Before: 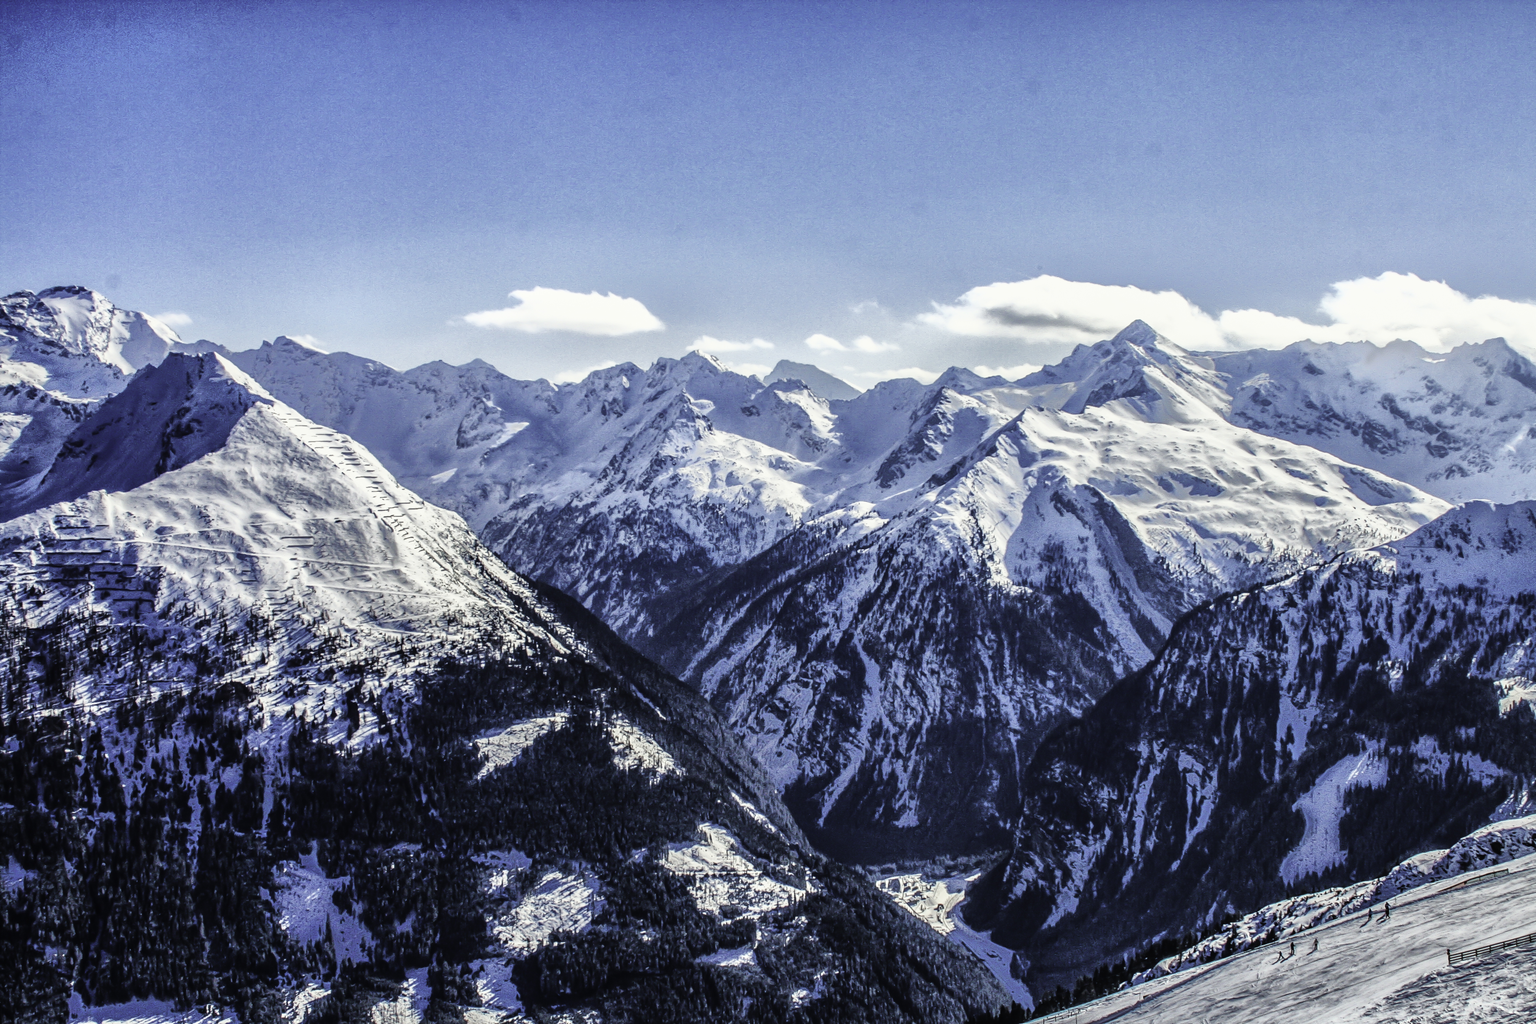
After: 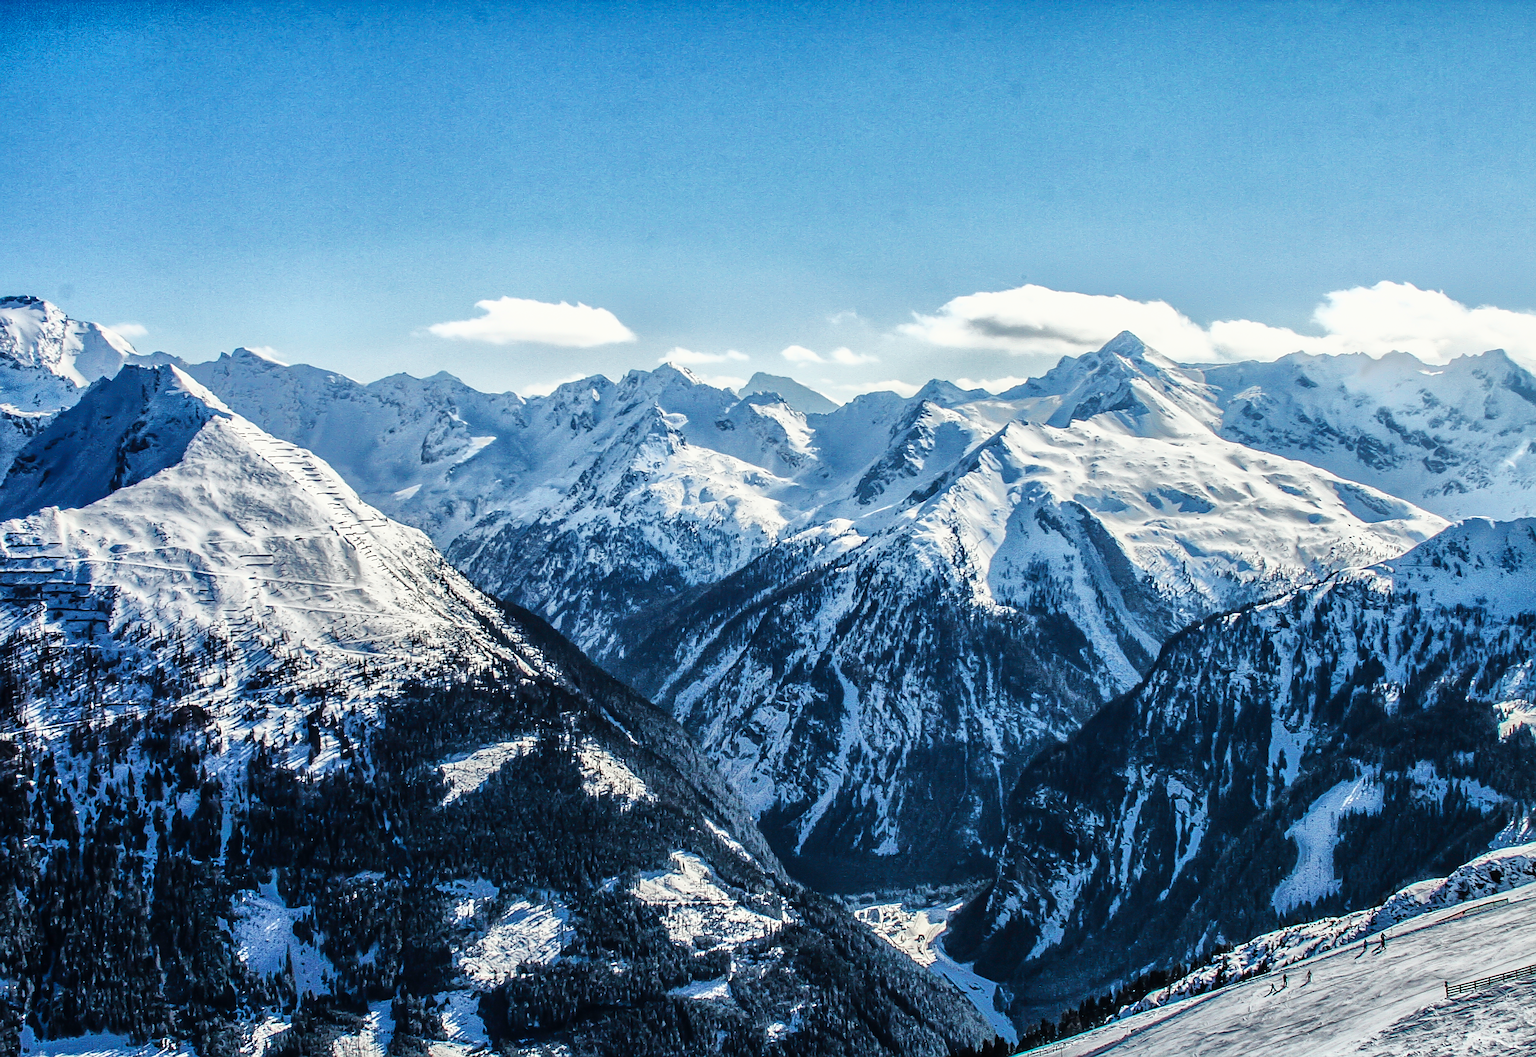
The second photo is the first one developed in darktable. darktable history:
sharpen: on, module defaults
crop and rotate: left 3.238%
